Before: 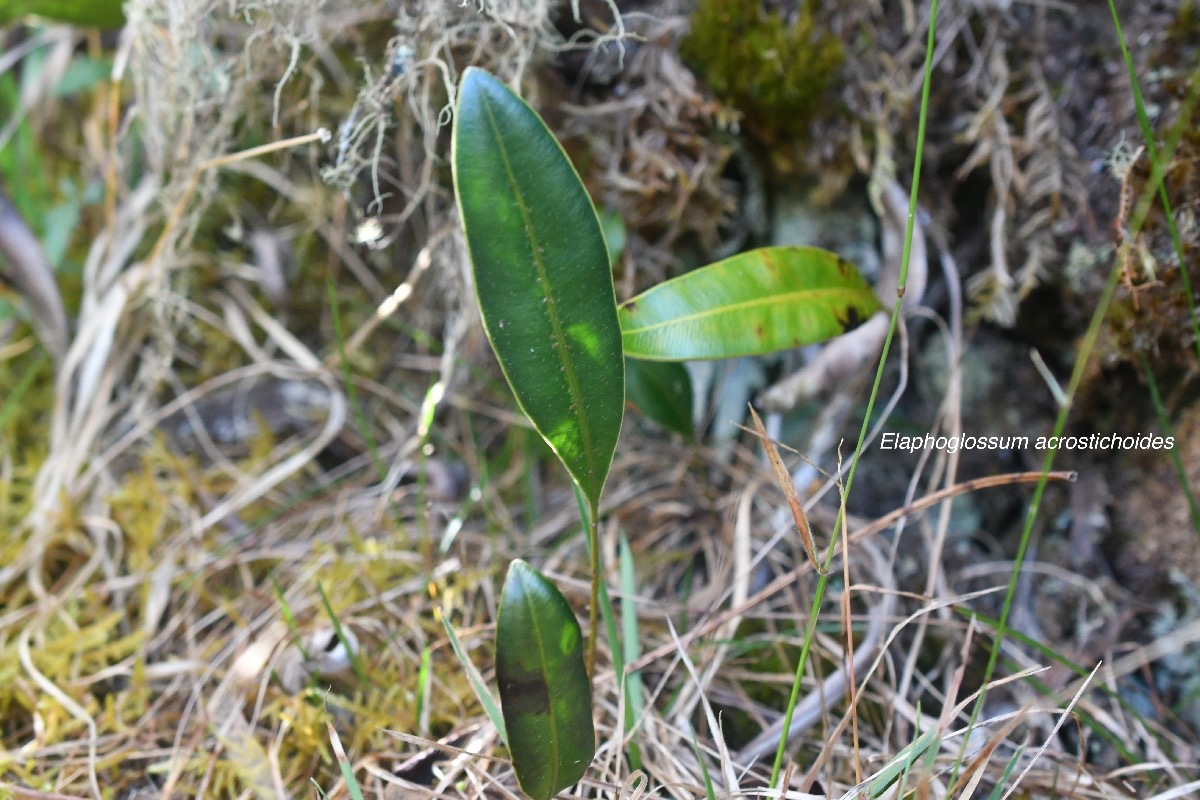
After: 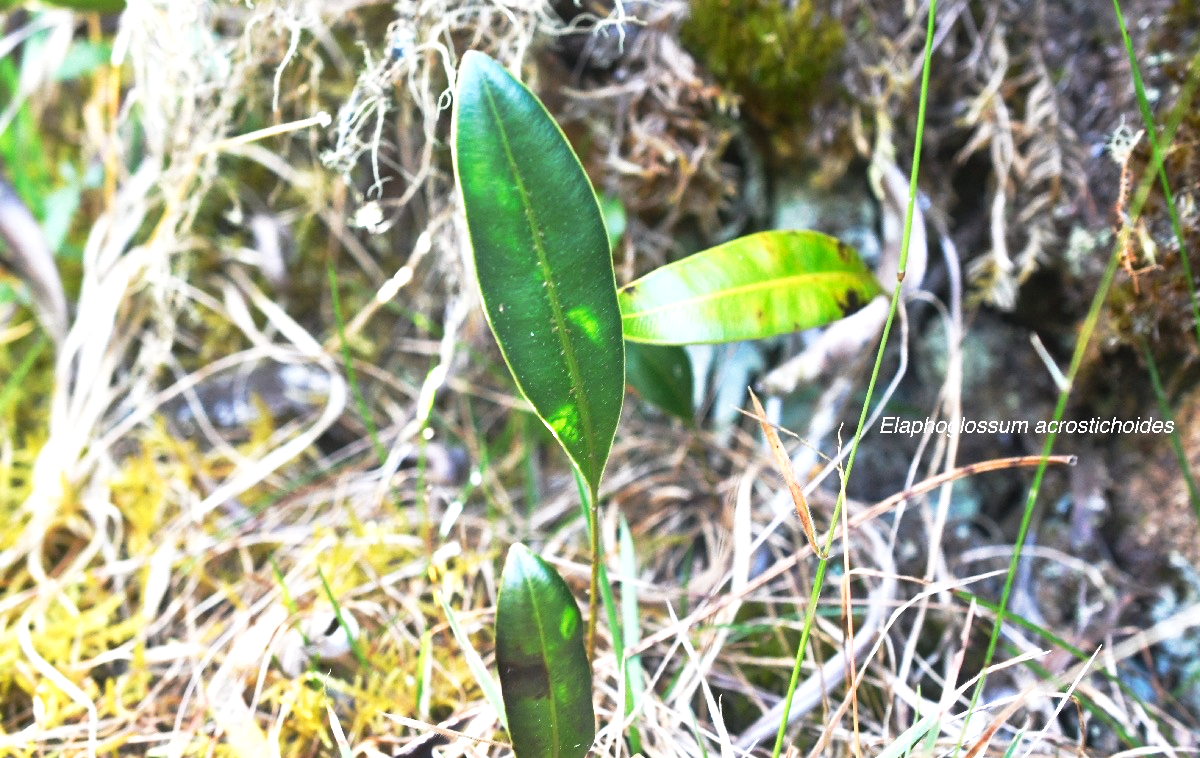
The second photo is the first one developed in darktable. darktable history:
exposure: exposure 0.945 EV, compensate highlight preservation false
base curve: curves: ch0 [(0, 0) (0.257, 0.25) (0.482, 0.586) (0.757, 0.871) (1, 1)], preserve colors none
crop and rotate: top 2.125%, bottom 3.094%
